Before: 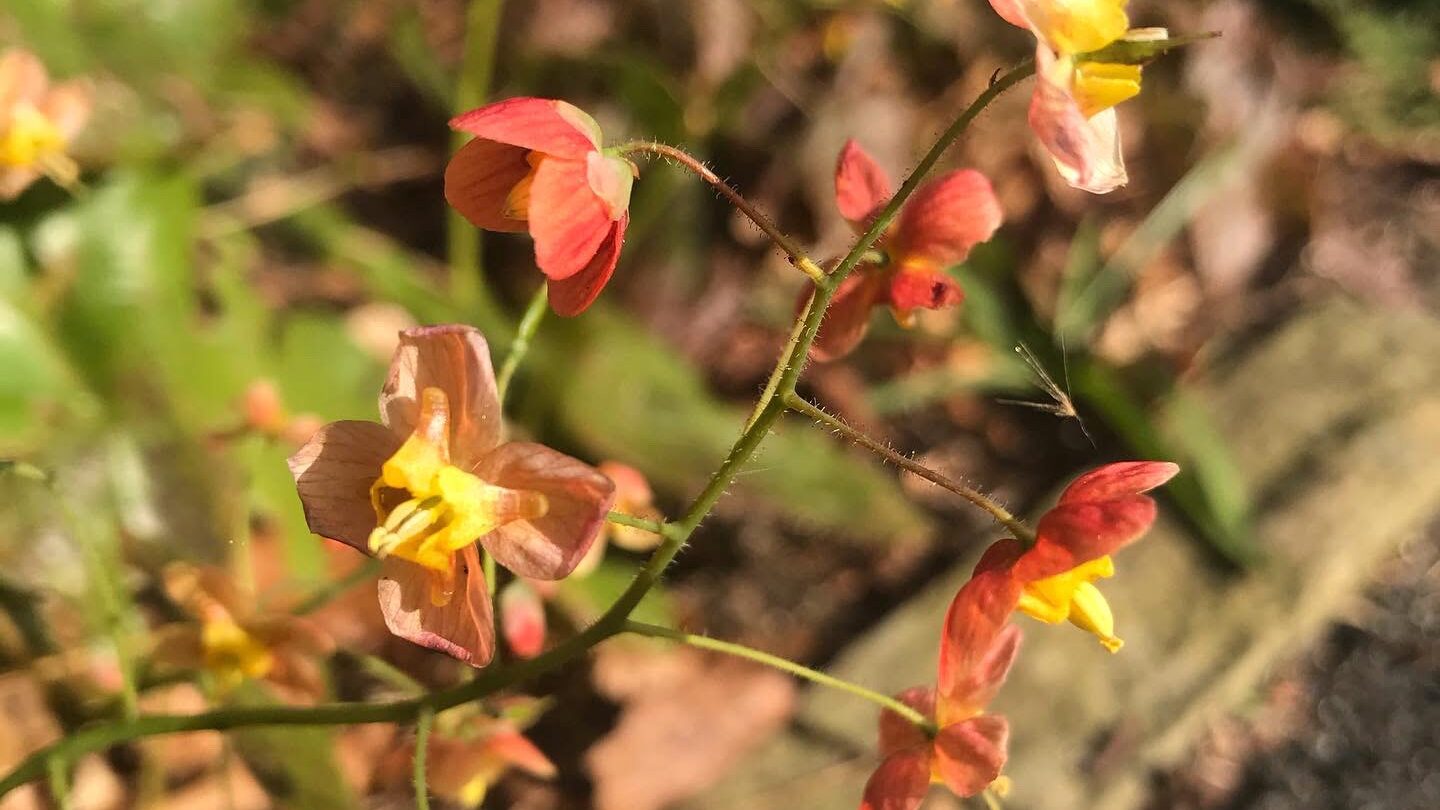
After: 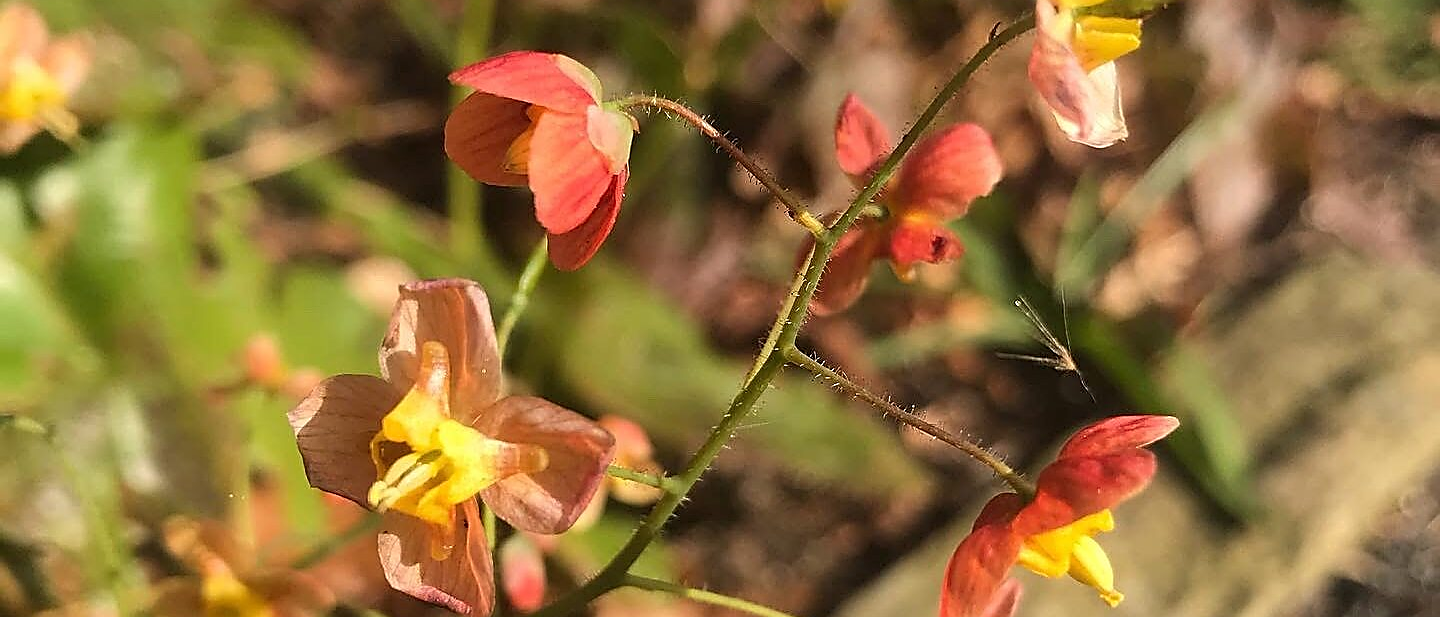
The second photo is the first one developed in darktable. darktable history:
crop: top 5.706%, bottom 18.019%
sharpen: radius 1.401, amount 1.264, threshold 0.757
